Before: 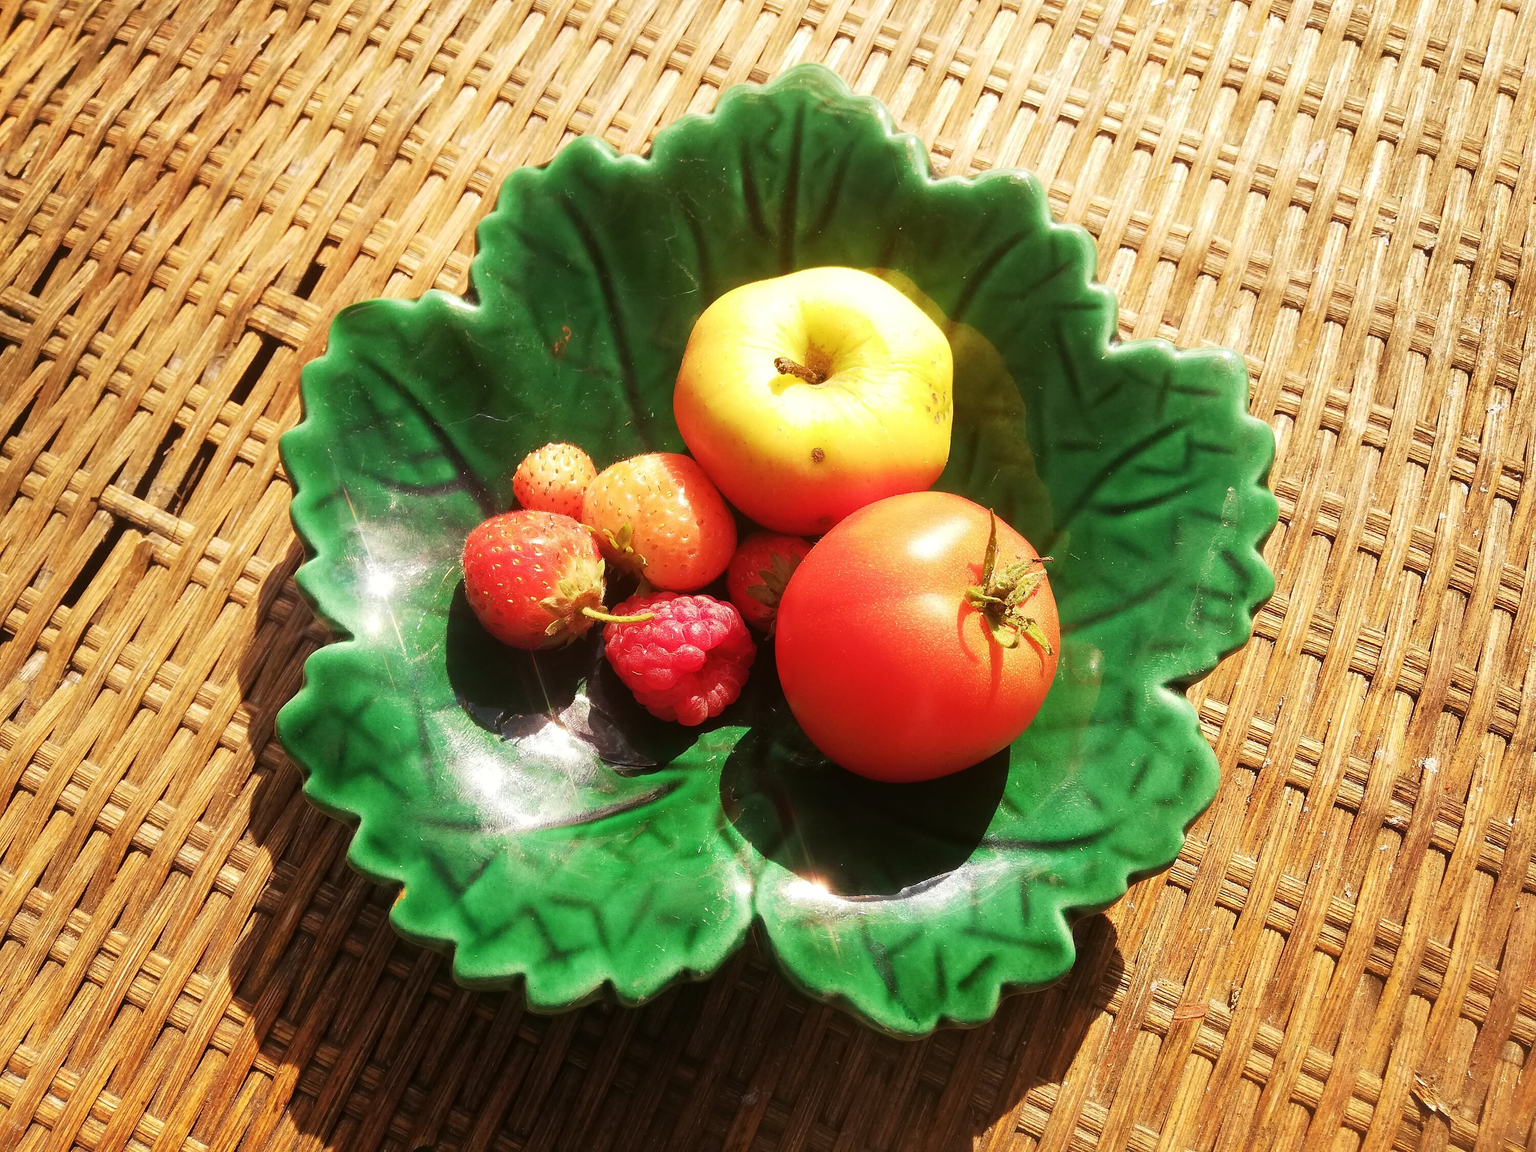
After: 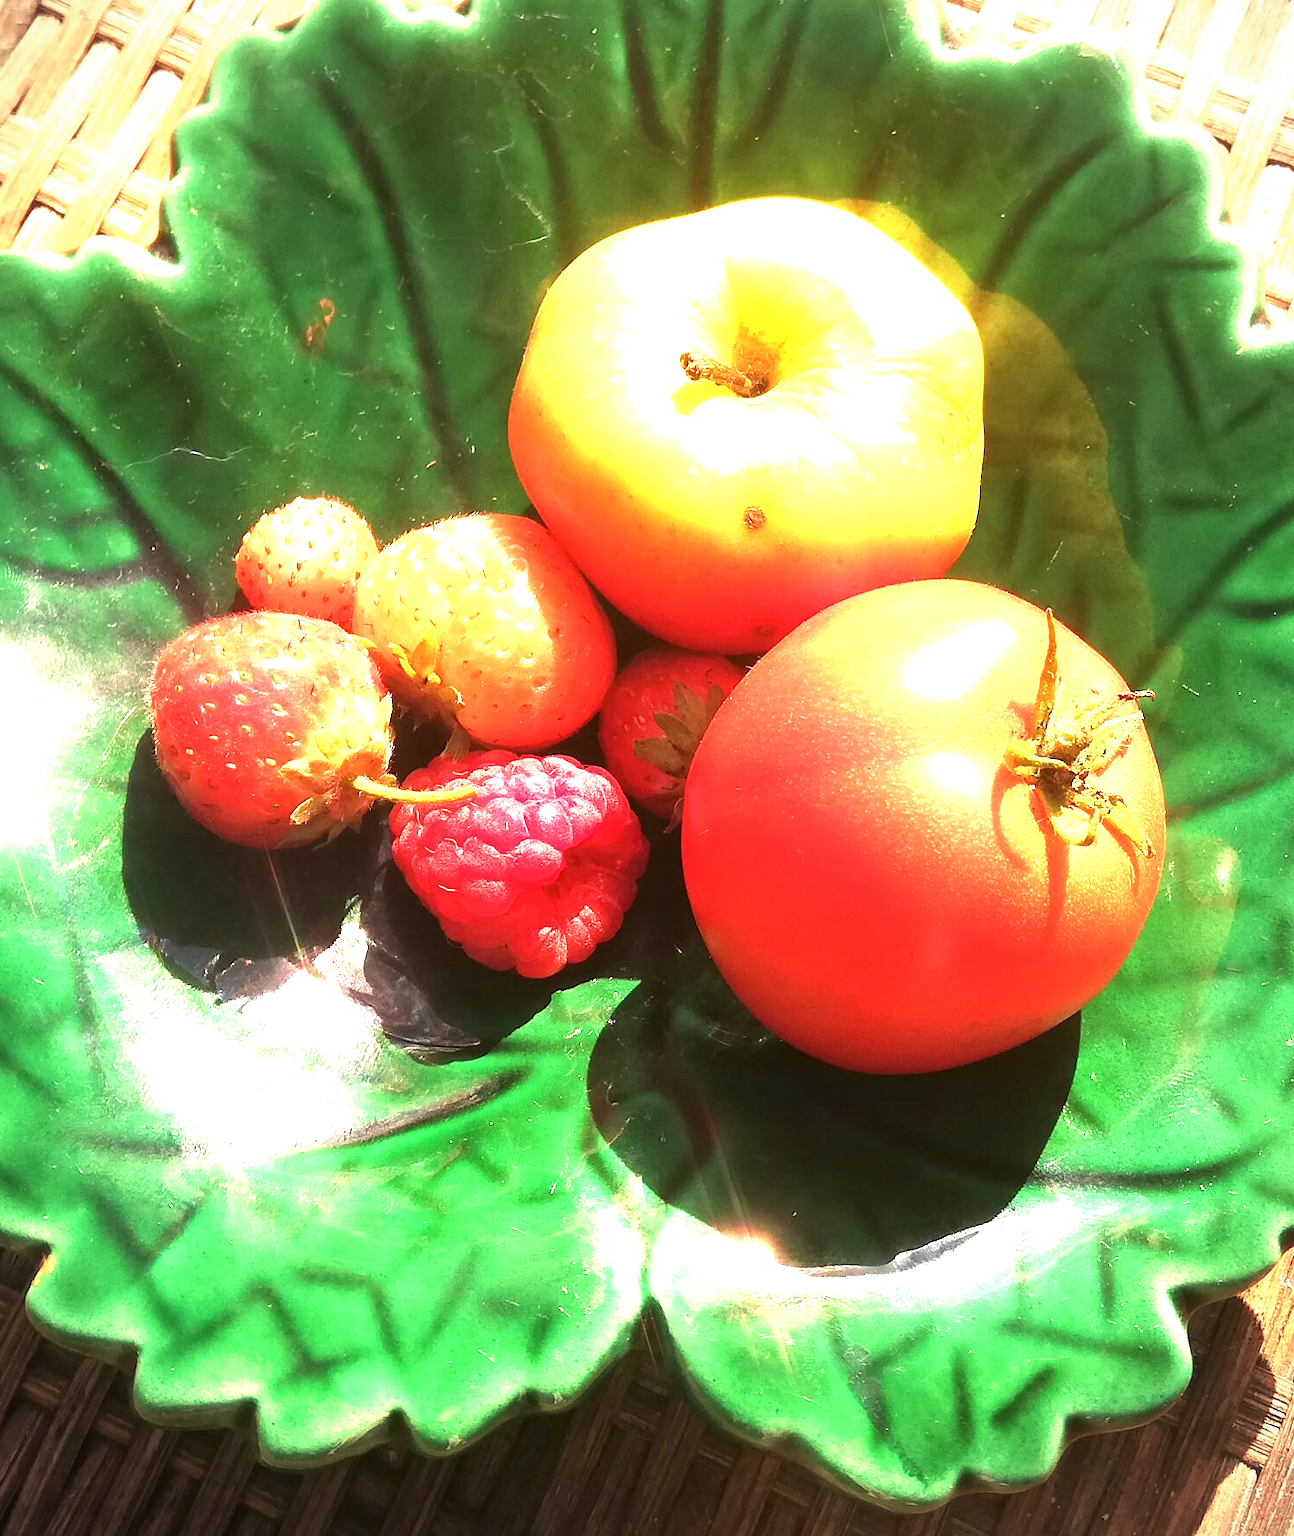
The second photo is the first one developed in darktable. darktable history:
crop and rotate: angle 0.023°, left 24.353%, top 13.076%, right 26.021%, bottom 8.425%
vignetting: fall-off start 91.38%, unbound false
exposure: black level correction 0, exposure 1.391 EV, compensate exposure bias true, compensate highlight preservation false
